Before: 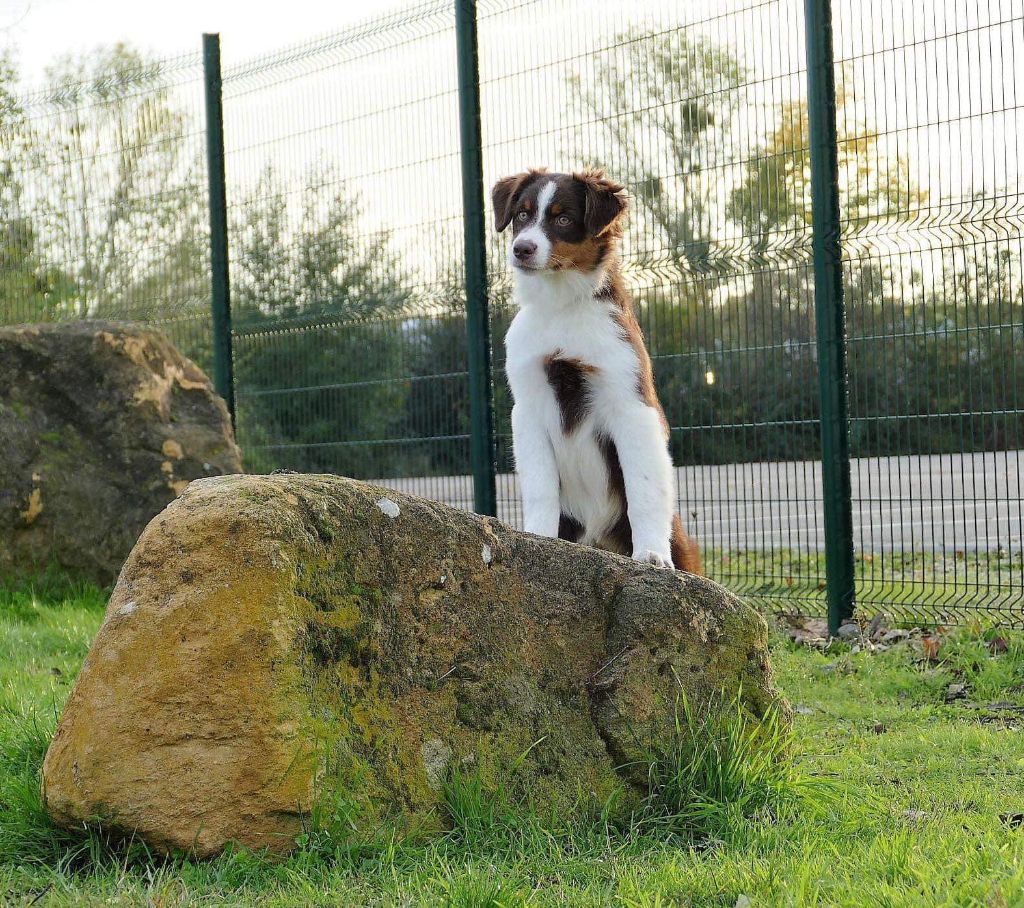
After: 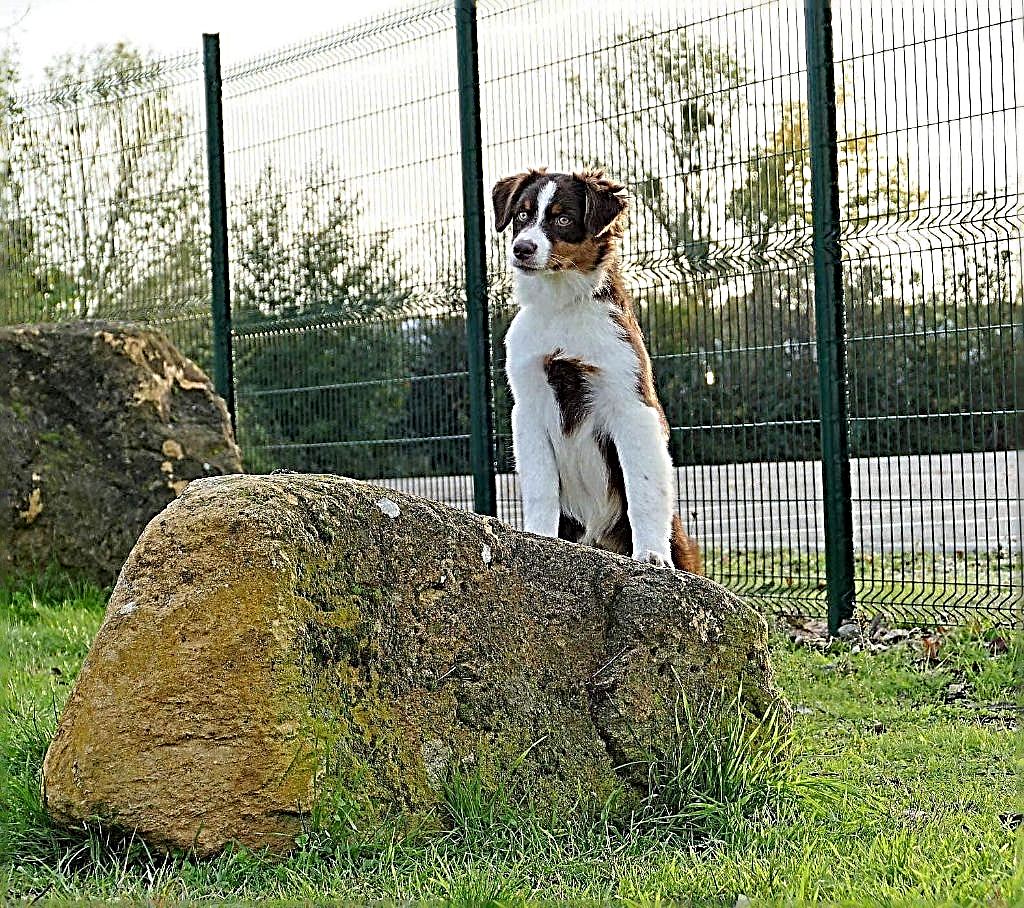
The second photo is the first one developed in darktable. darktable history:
sharpen: radius 3.158, amount 1.731
haze removal: compatibility mode true, adaptive false
